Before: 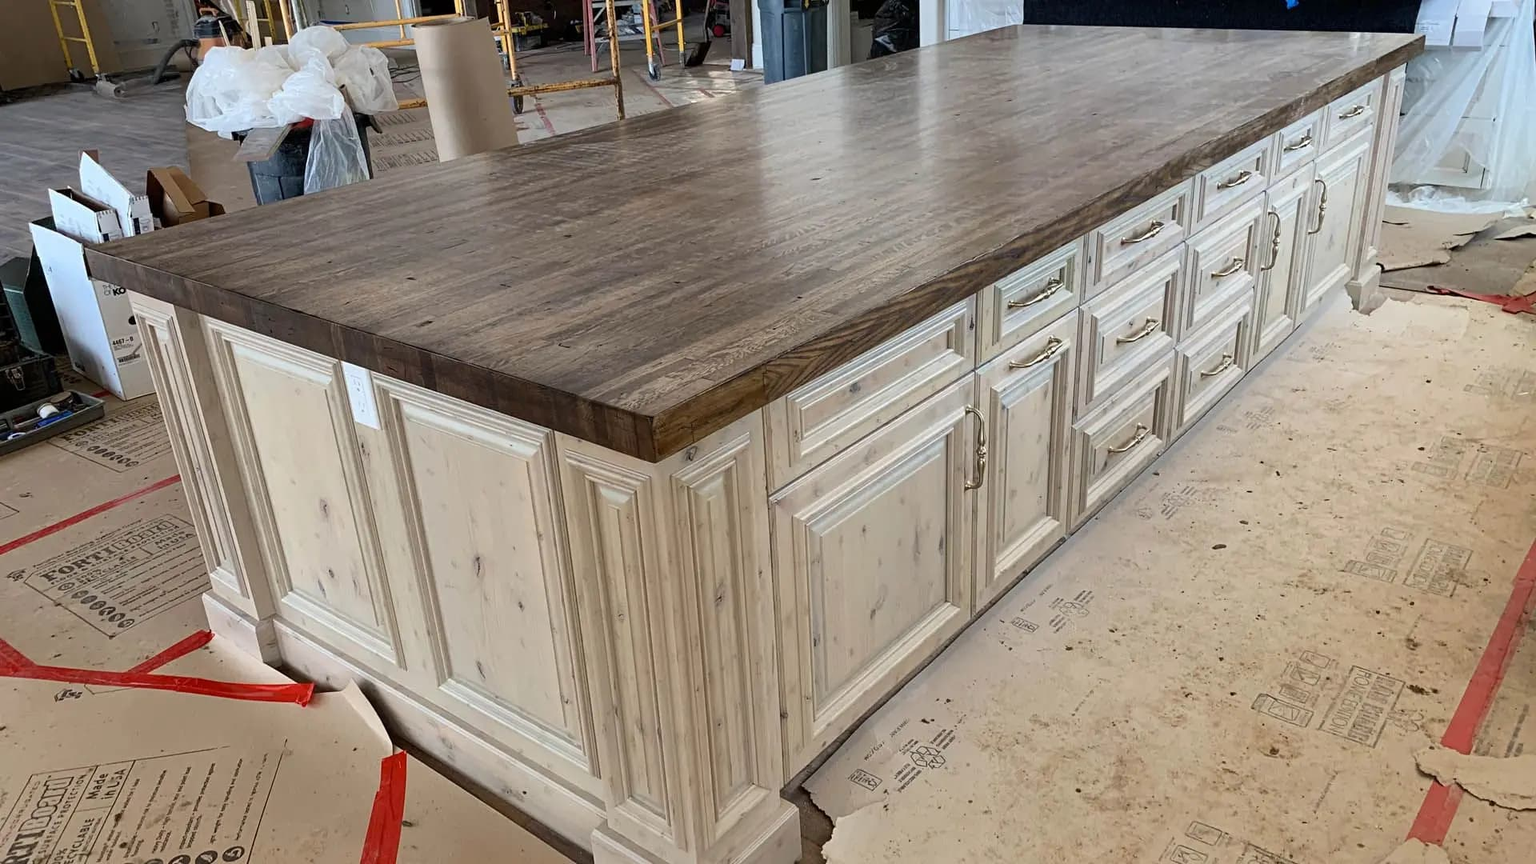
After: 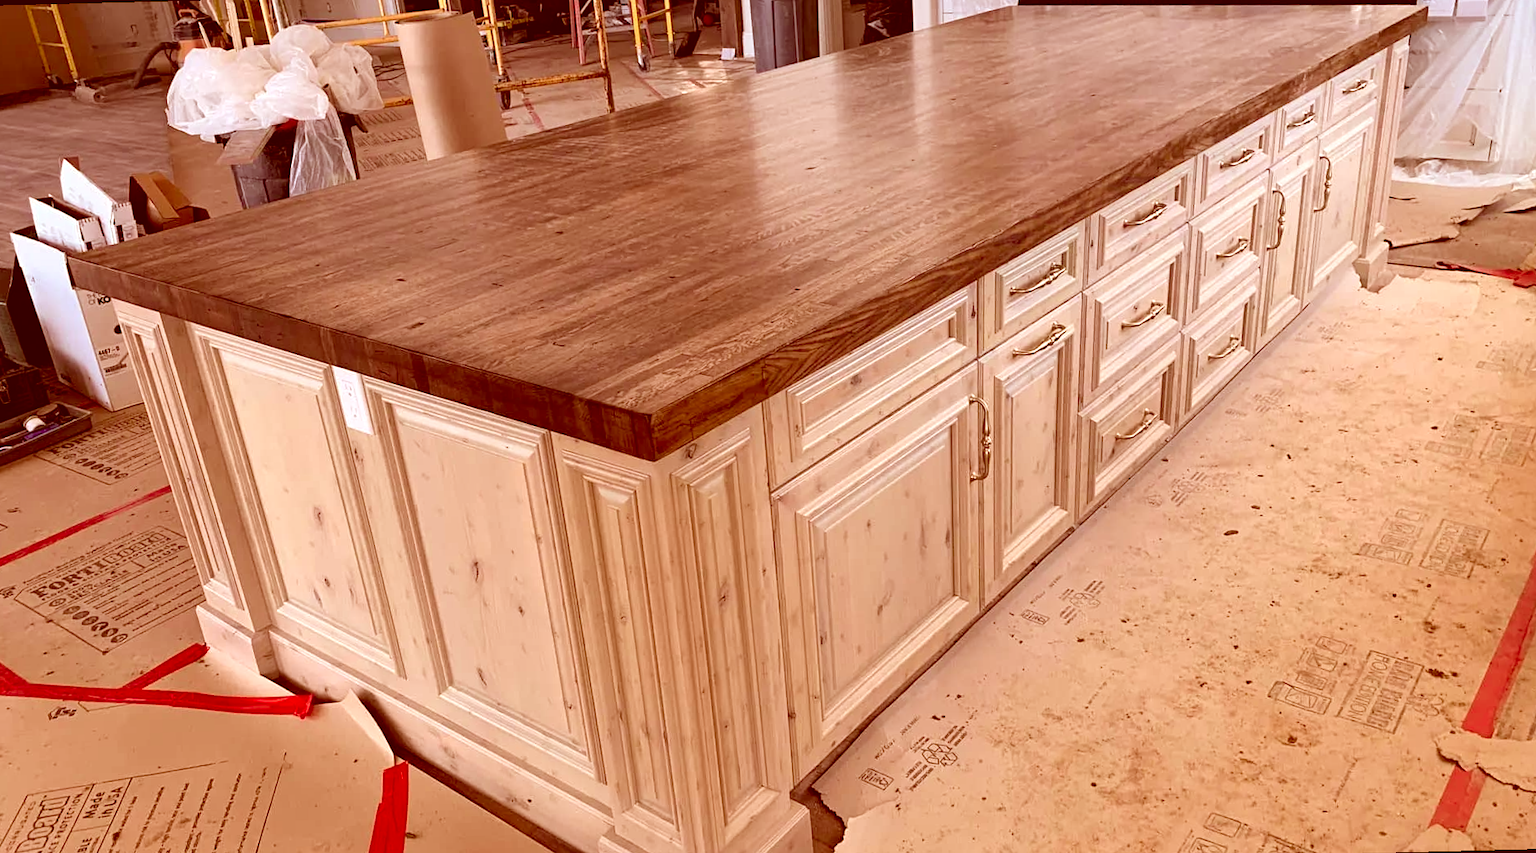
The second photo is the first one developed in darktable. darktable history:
exposure: exposure 0.29 EV, compensate highlight preservation false
color correction: highlights a* 9.03, highlights b* 8.71, shadows a* 40, shadows b* 40, saturation 0.8
color contrast: green-magenta contrast 1.2, blue-yellow contrast 1.2
rotate and perspective: rotation -1.42°, crop left 0.016, crop right 0.984, crop top 0.035, crop bottom 0.965
